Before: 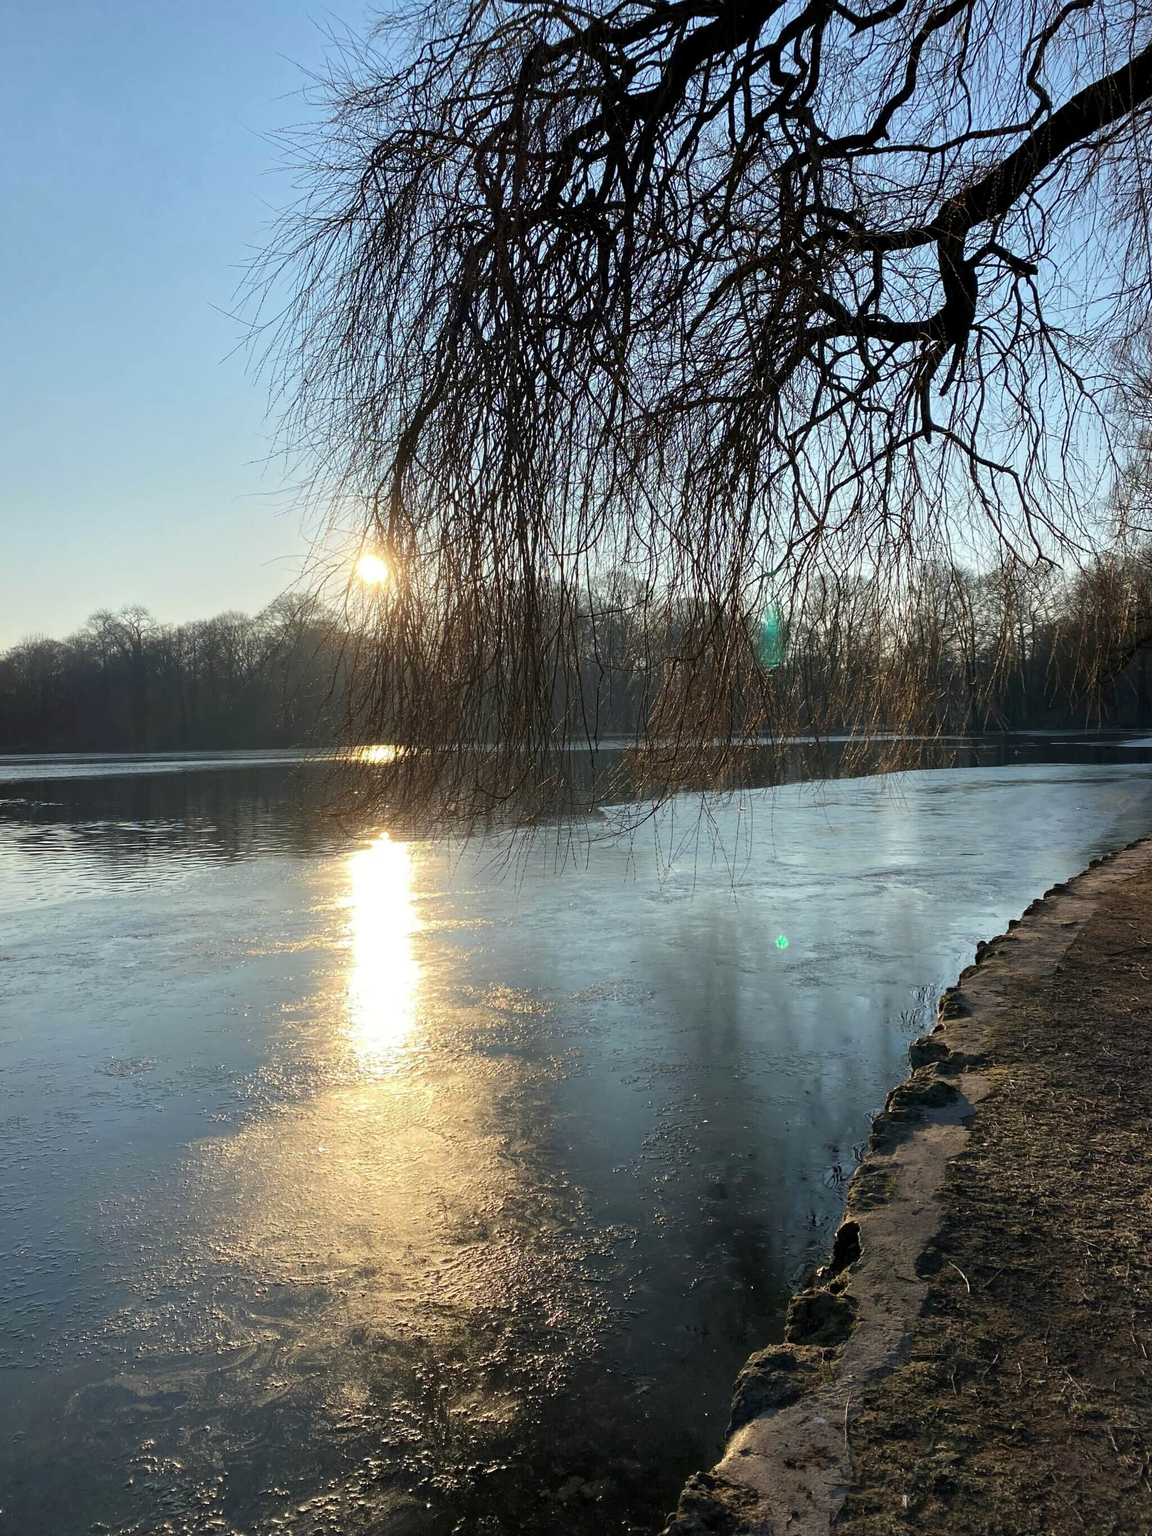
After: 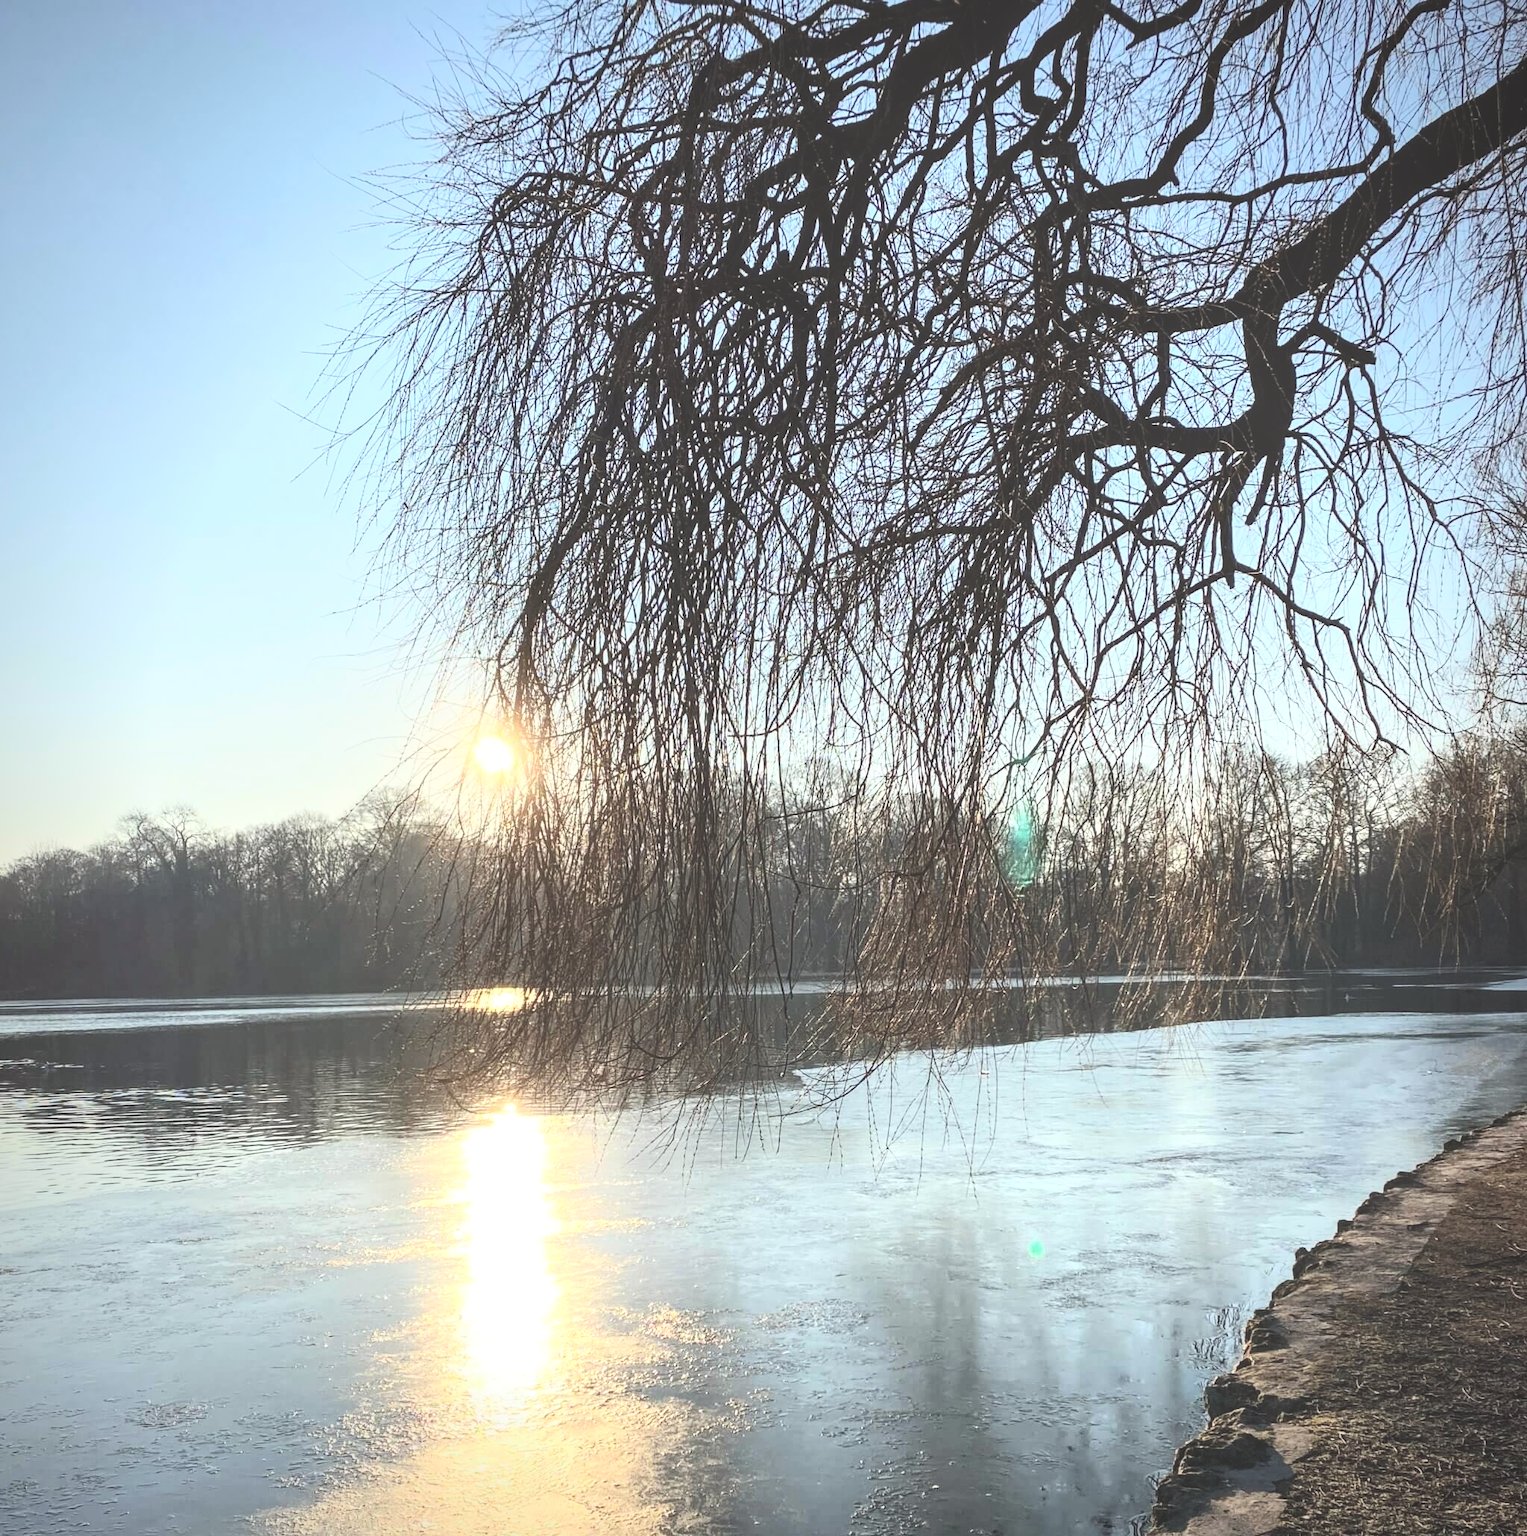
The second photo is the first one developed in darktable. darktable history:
exposure: black level correction 0, compensate exposure bias true, compensate highlight preservation false
crop: bottom 24.559%
local contrast: on, module defaults
vignetting: fall-off radius 60.82%, saturation -0.028
color zones: mix 39.89%
contrast brightness saturation: contrast 0.38, brightness 0.531
color balance rgb: shadows lift › chroma 1.013%, shadows lift › hue 30.81°, global offset › luminance 1.987%, perceptual saturation grading › global saturation 0.523%
